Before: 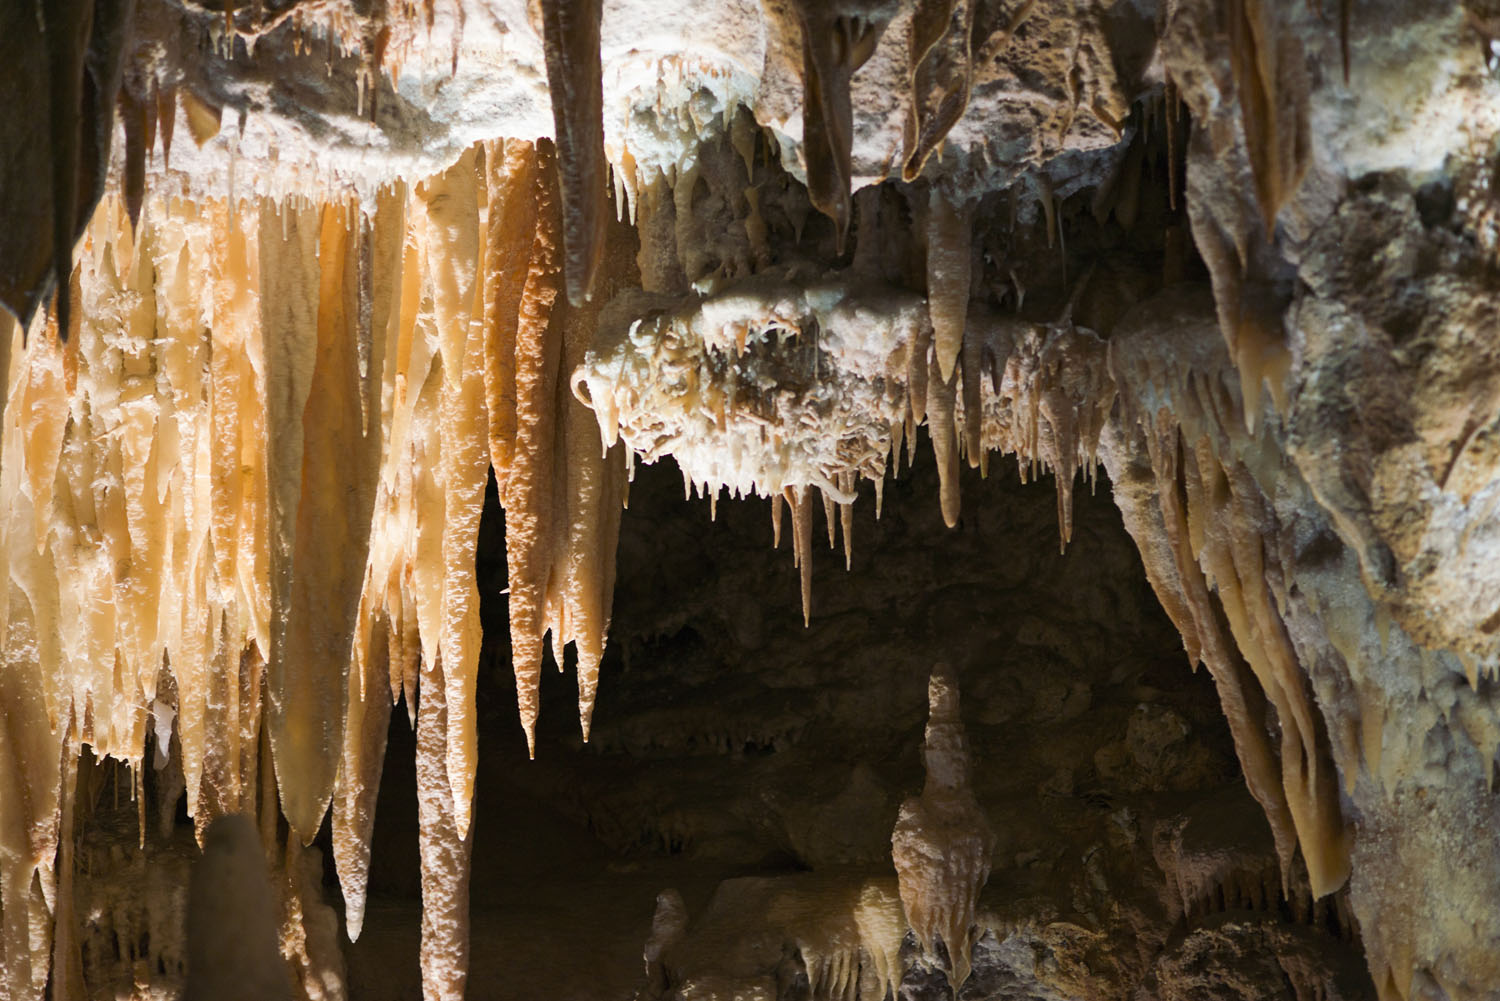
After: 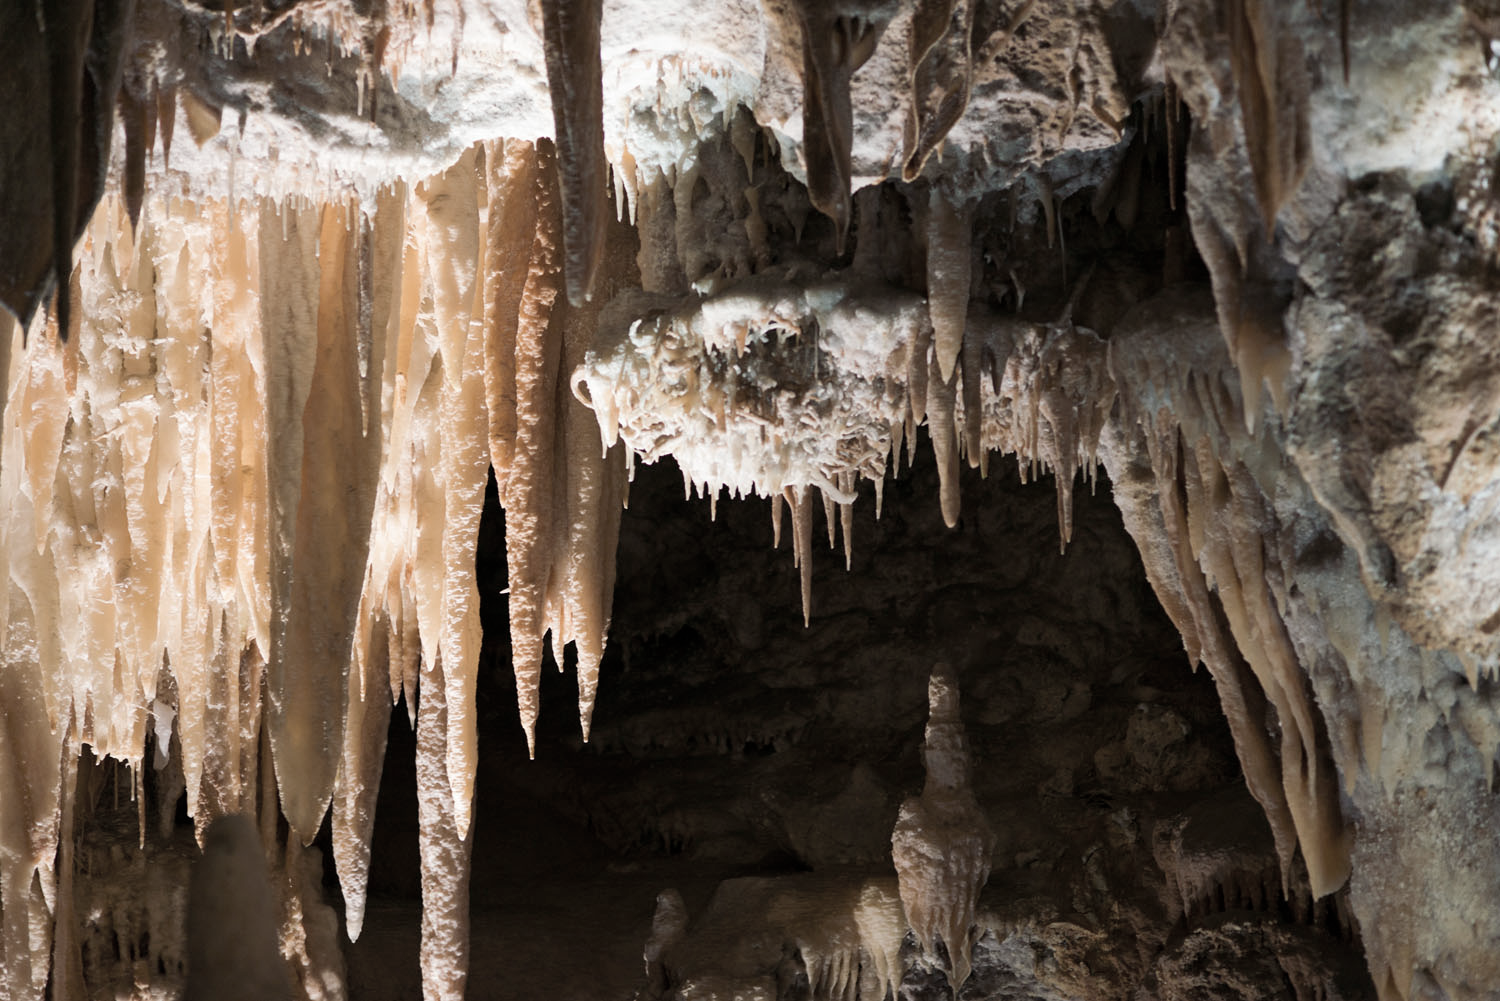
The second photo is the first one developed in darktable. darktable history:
color correction: highlights b* 0.039, saturation 0.5
